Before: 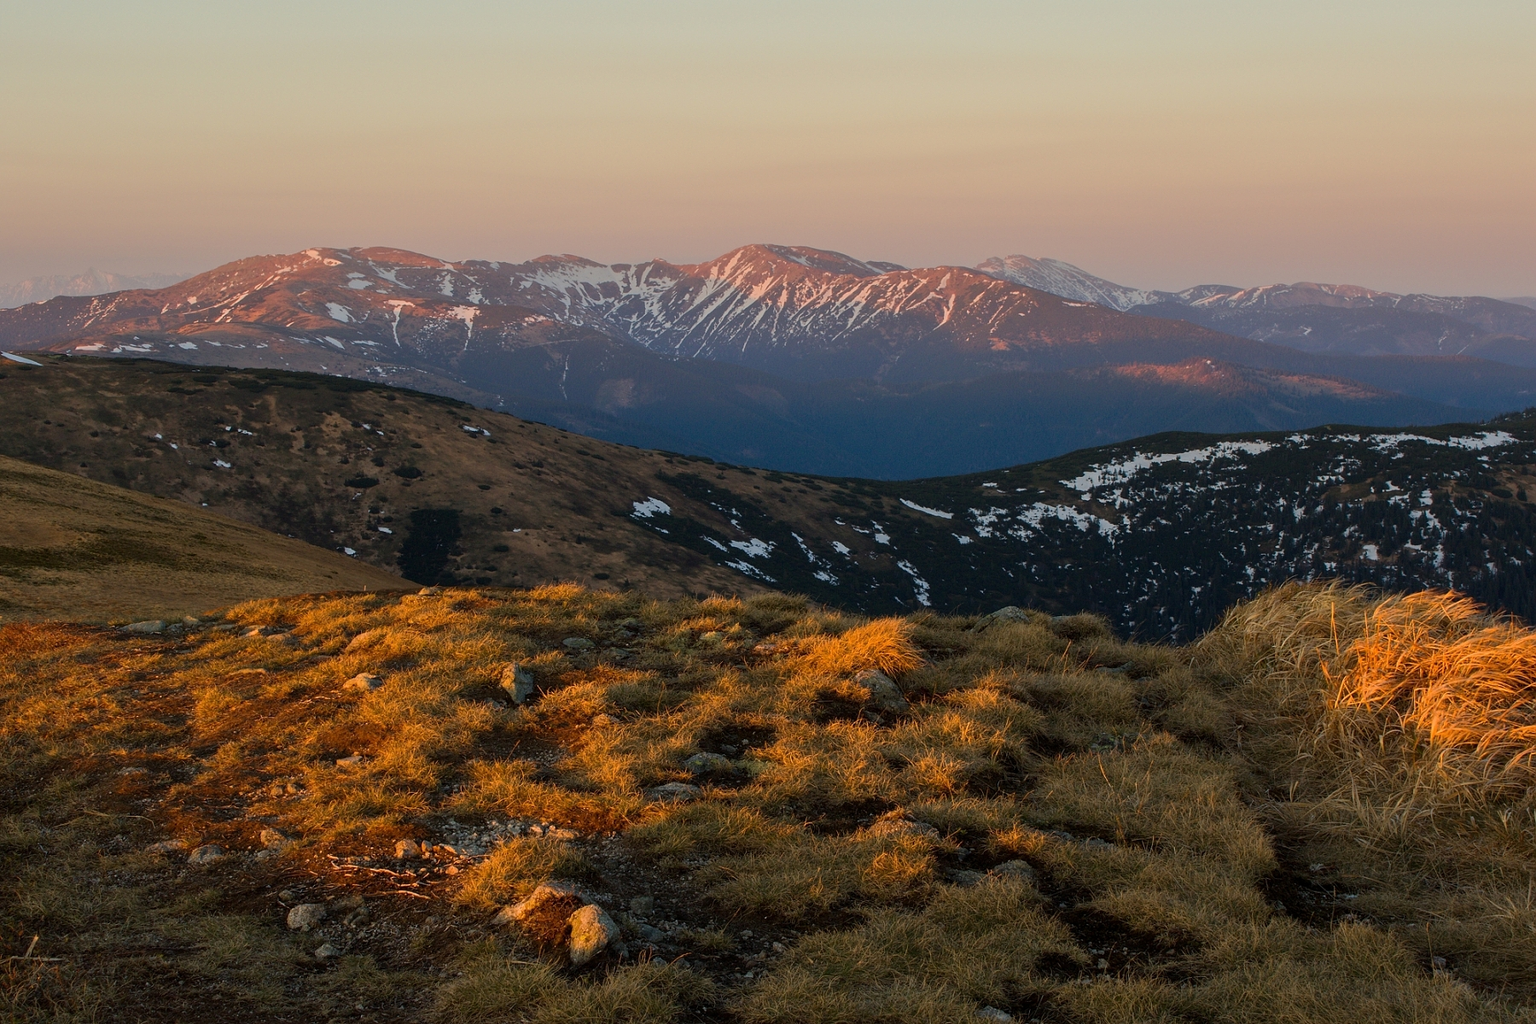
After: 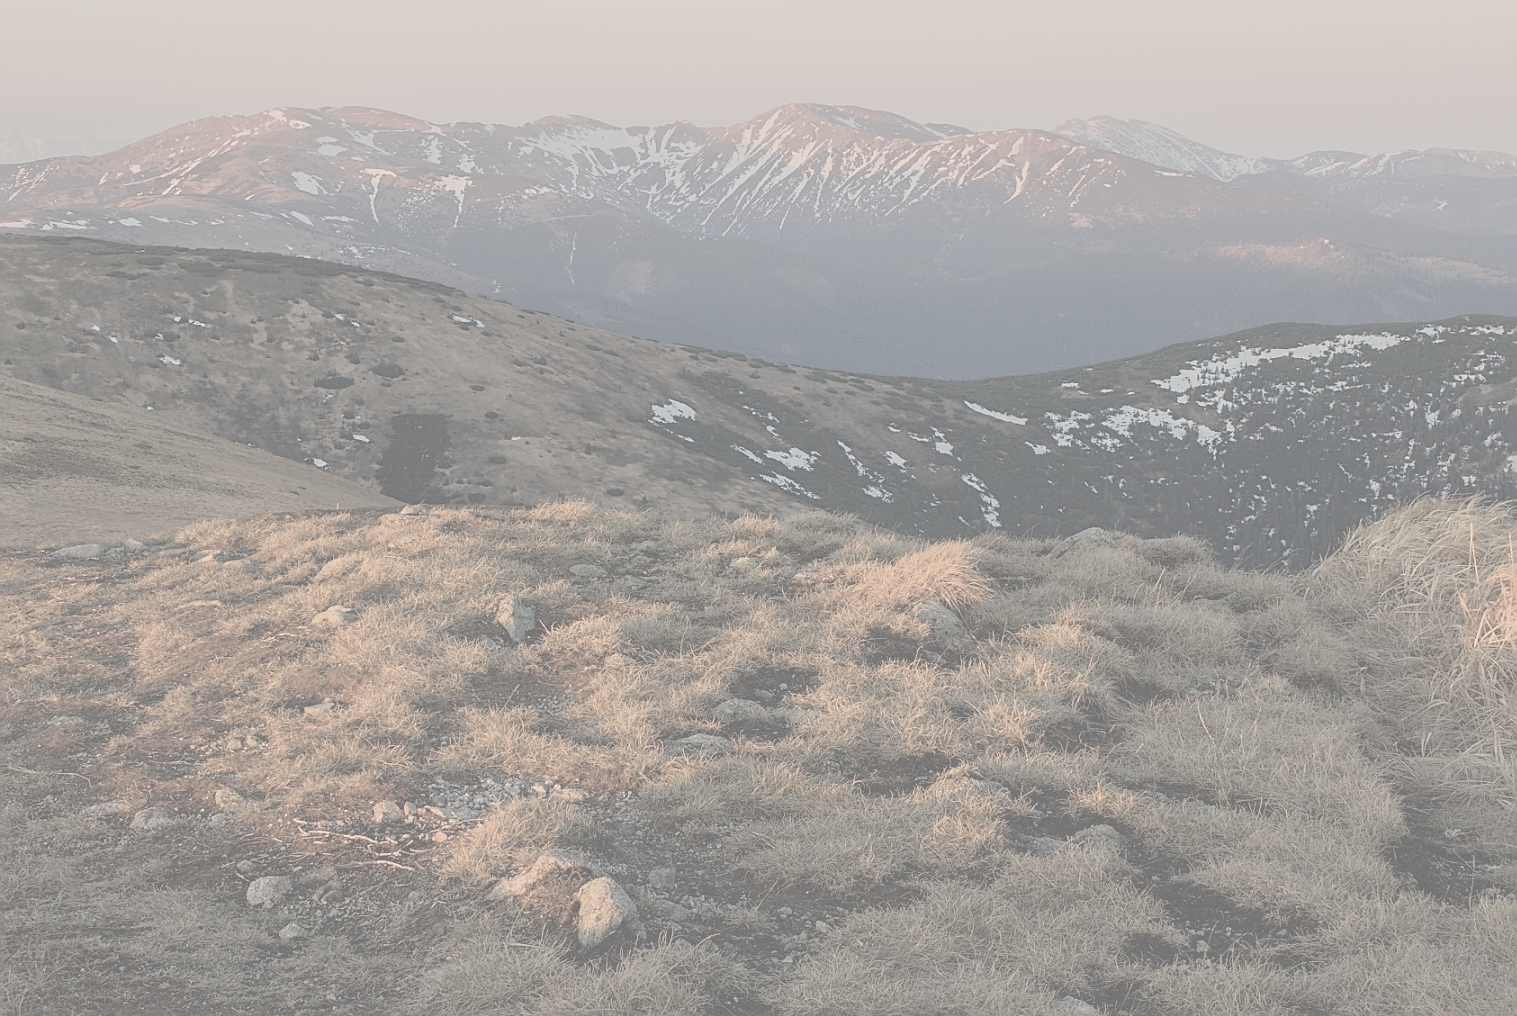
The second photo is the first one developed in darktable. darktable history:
crop and rotate: left 5.007%, top 15.304%, right 10.688%
contrast brightness saturation: contrast -0.321, brightness 0.767, saturation -0.774
sharpen: on, module defaults
